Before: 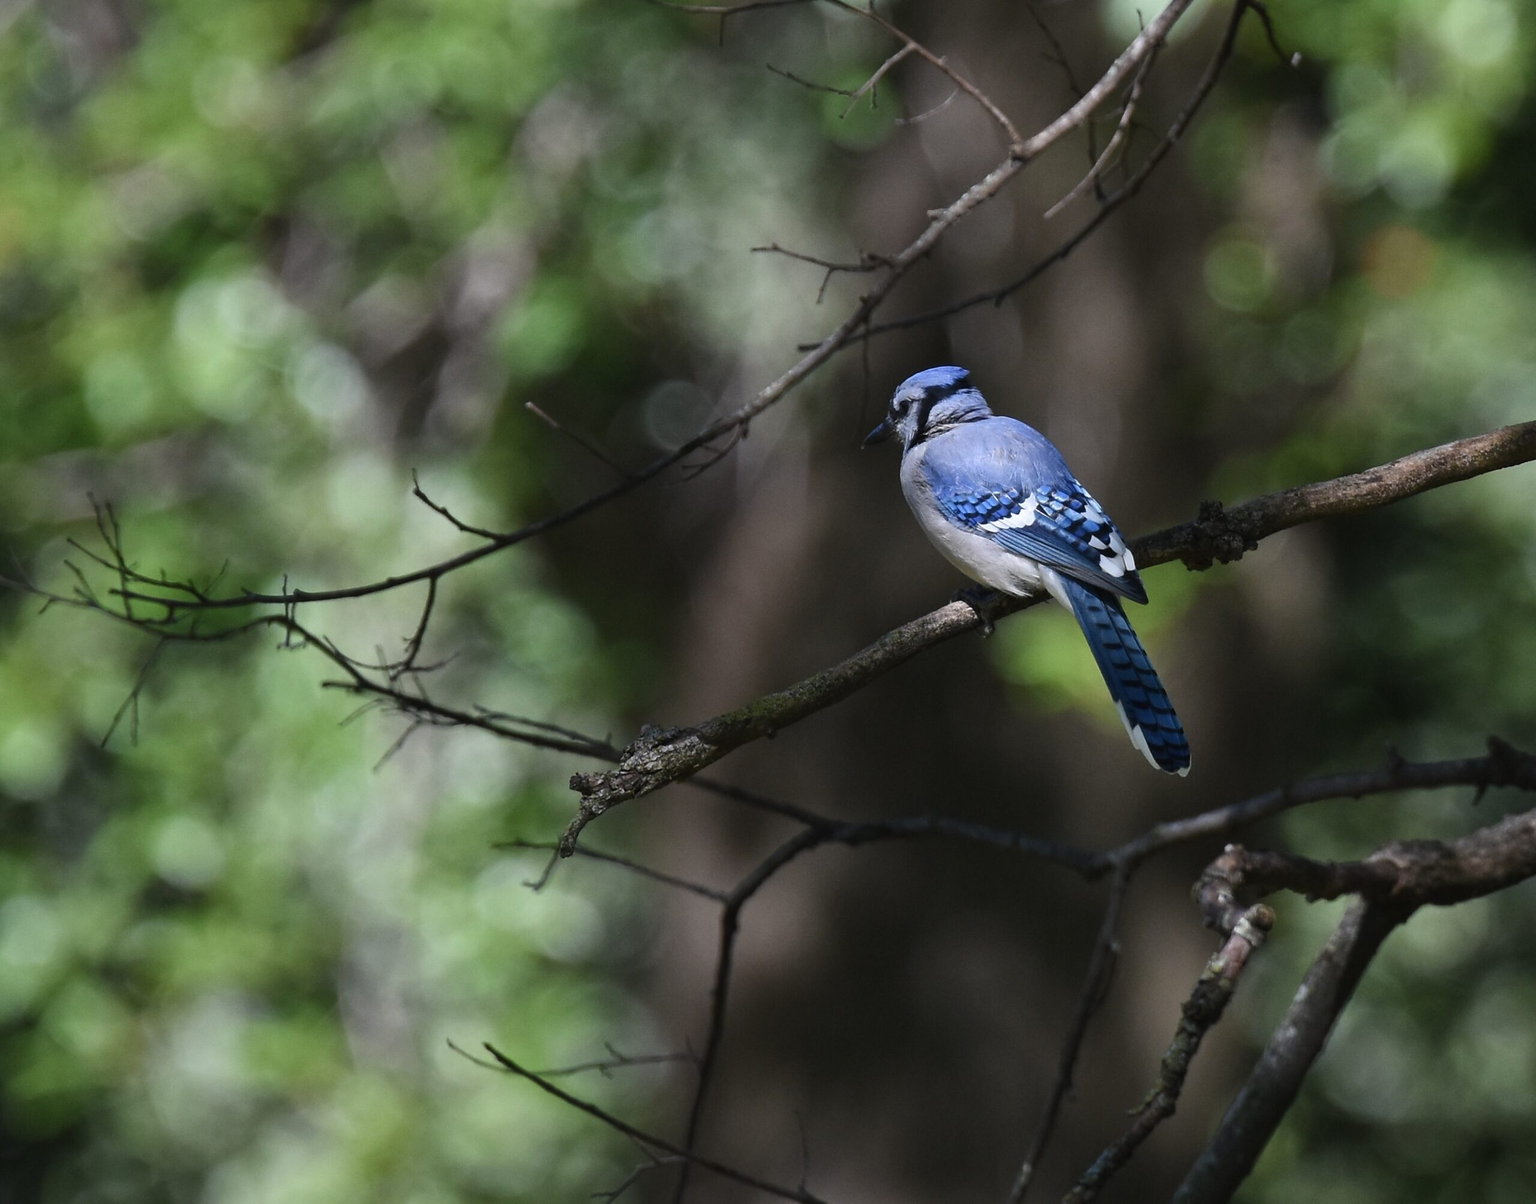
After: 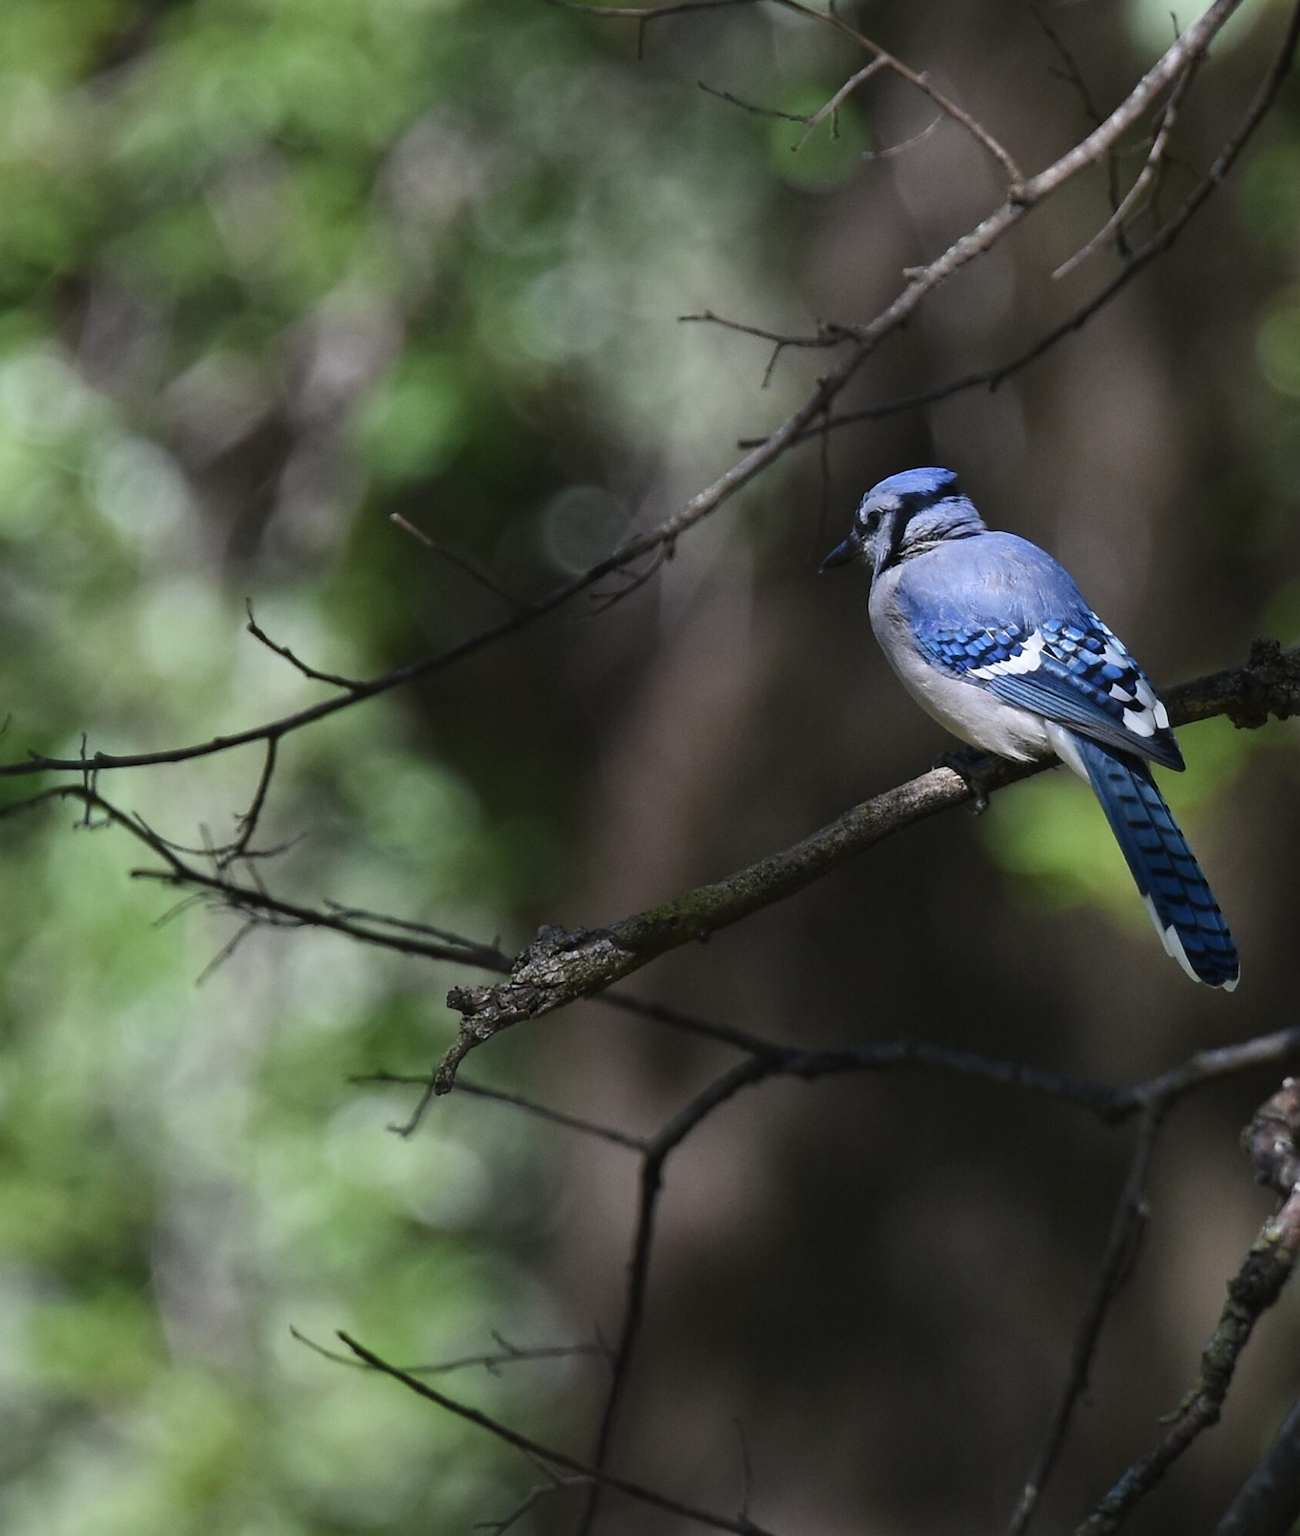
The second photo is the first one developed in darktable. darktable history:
crop and rotate: left 14.317%, right 19.287%
